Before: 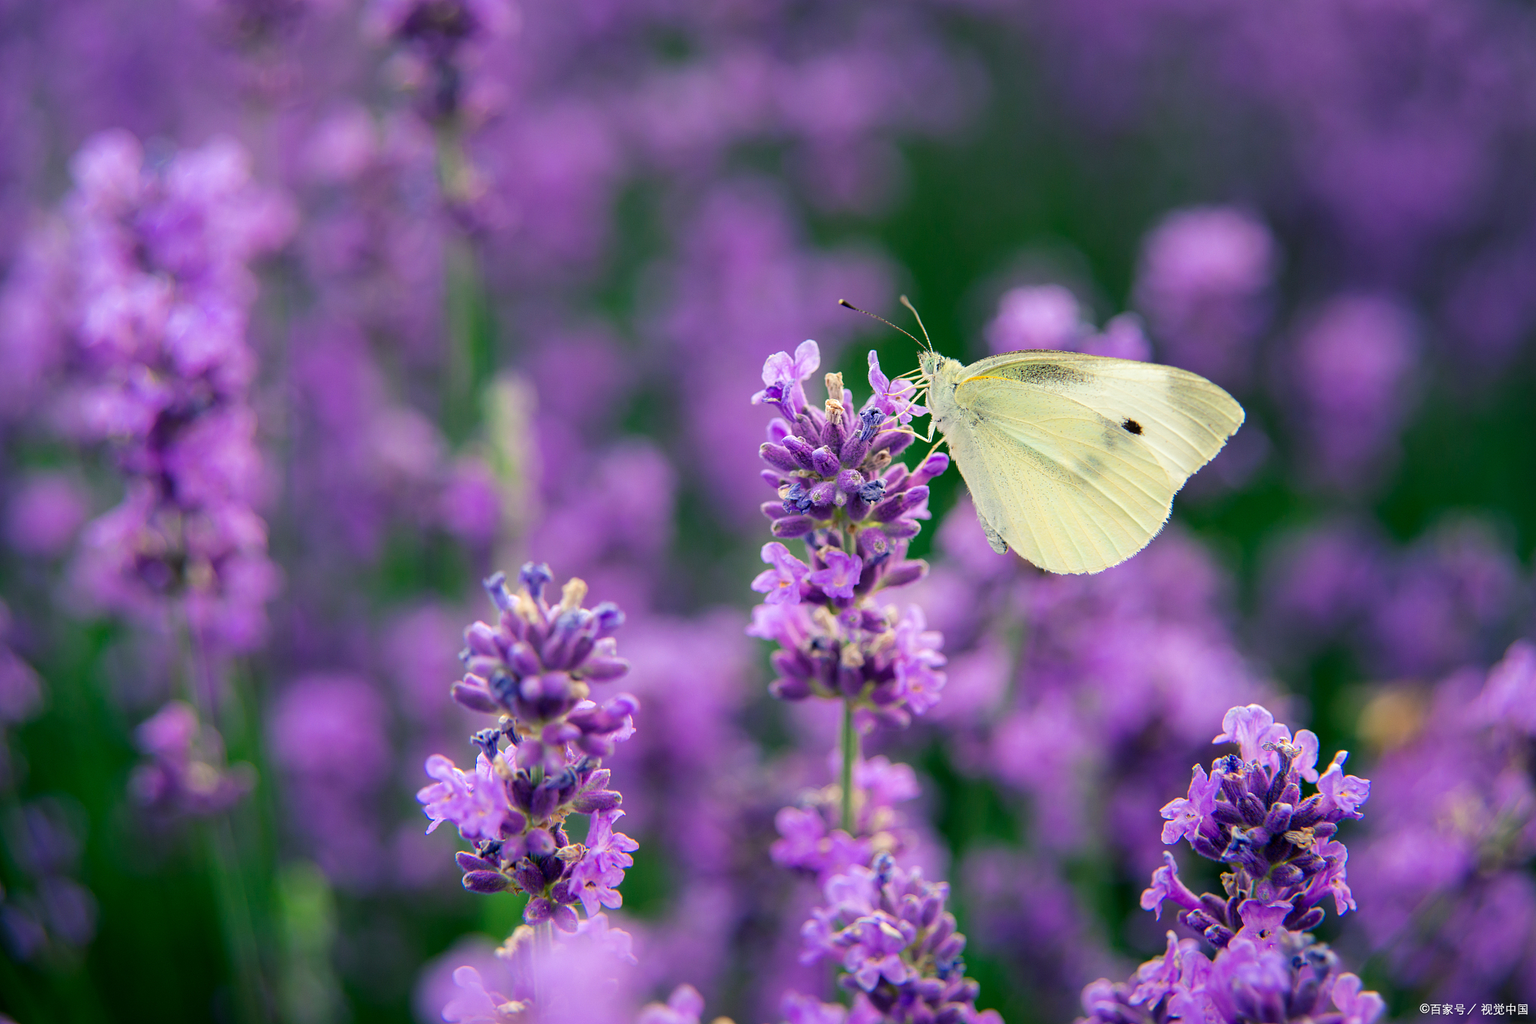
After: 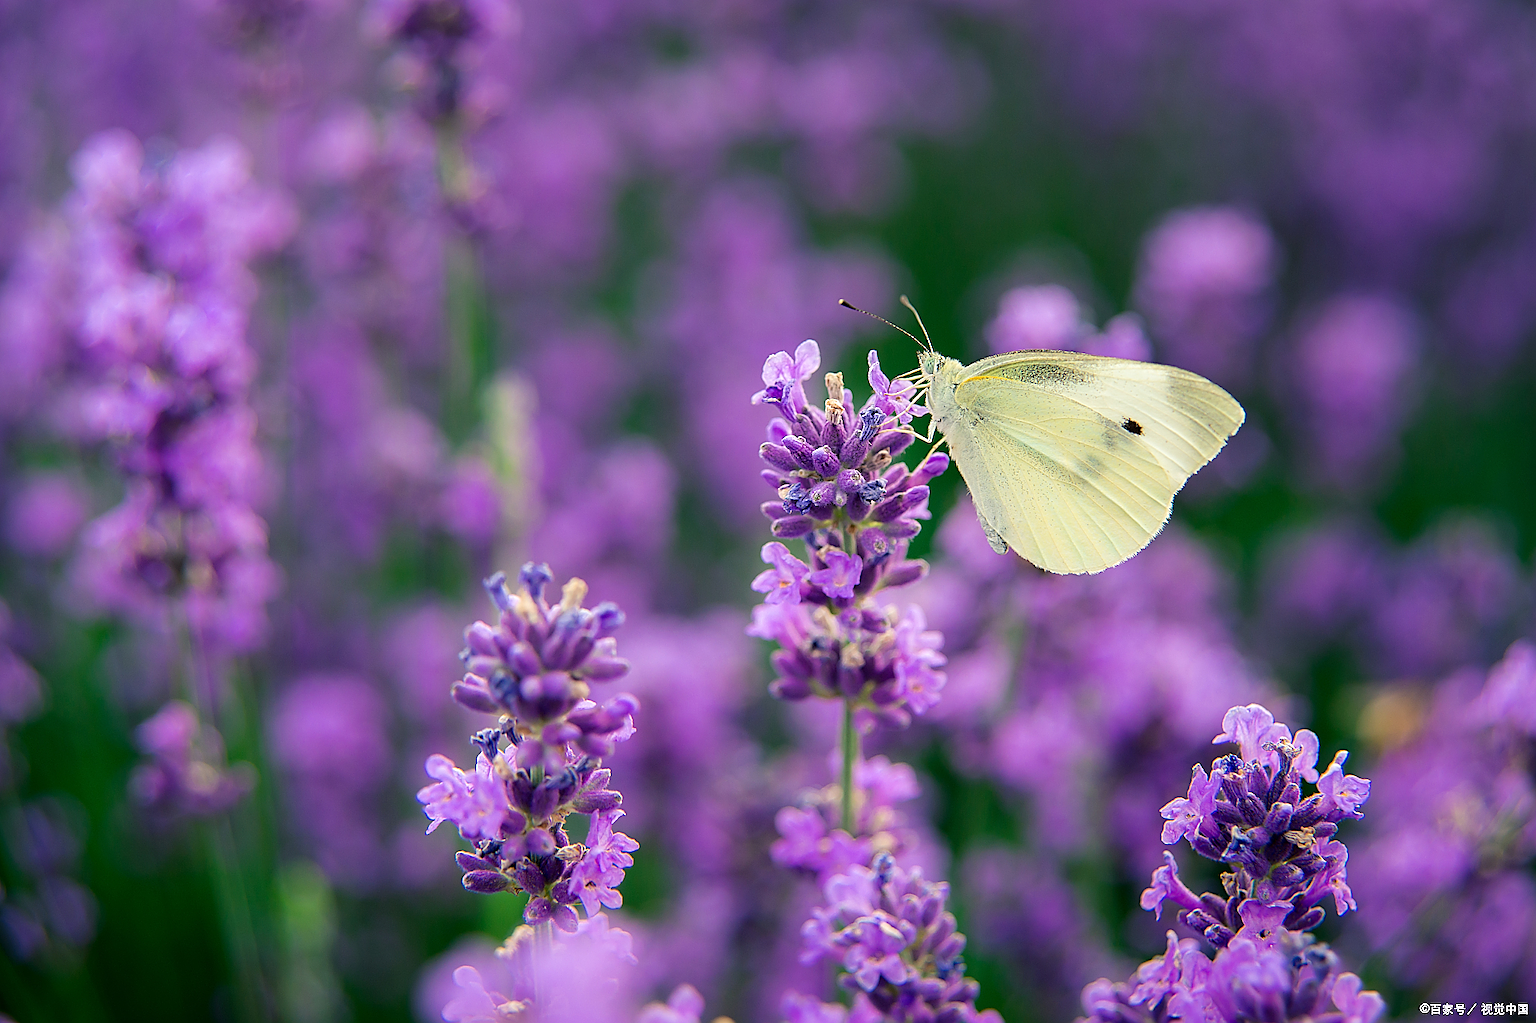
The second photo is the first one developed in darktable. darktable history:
sharpen: radius 1.37, amount 1.252, threshold 0.687
